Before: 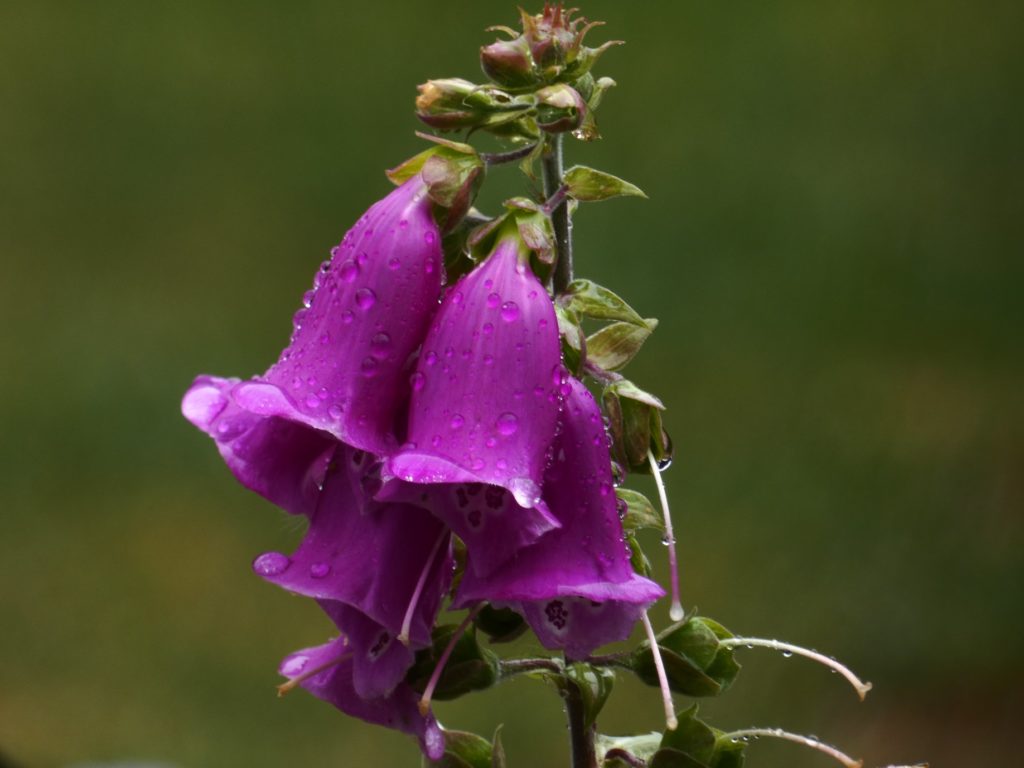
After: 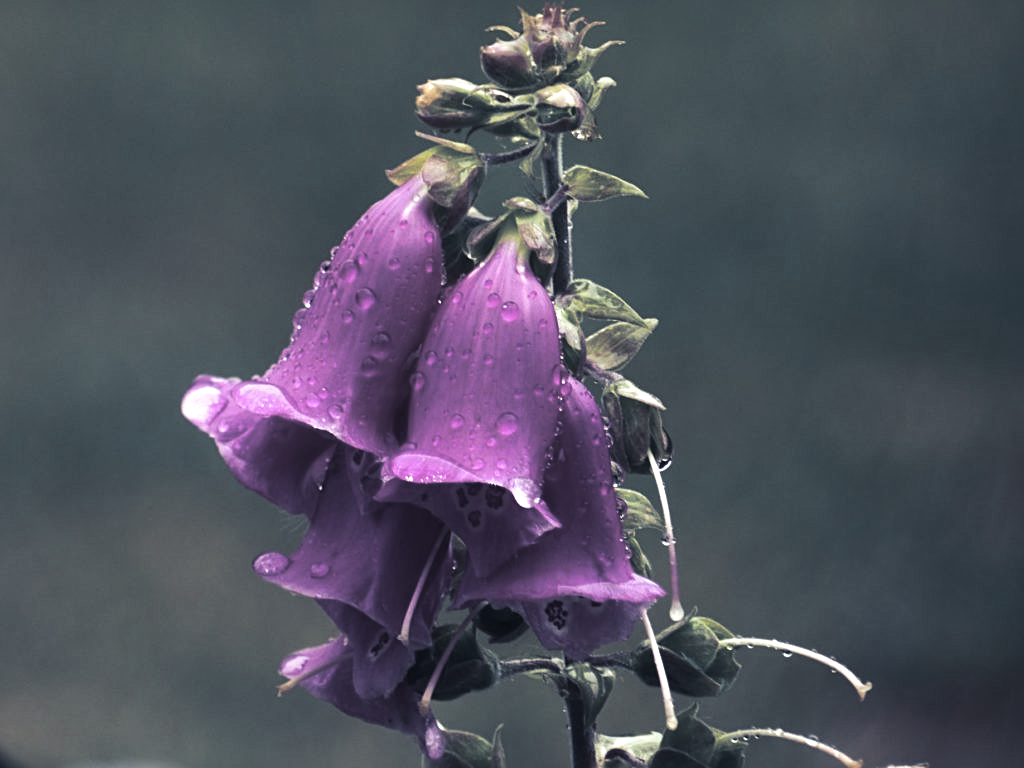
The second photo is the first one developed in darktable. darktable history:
contrast brightness saturation: contrast -0.05, saturation -0.41
split-toning: shadows › hue 230.4°
sharpen: radius 2.167, amount 0.381, threshold 0
exposure: black level correction 0, exposure 0.7 EV, compensate exposure bias true, compensate highlight preservation false
